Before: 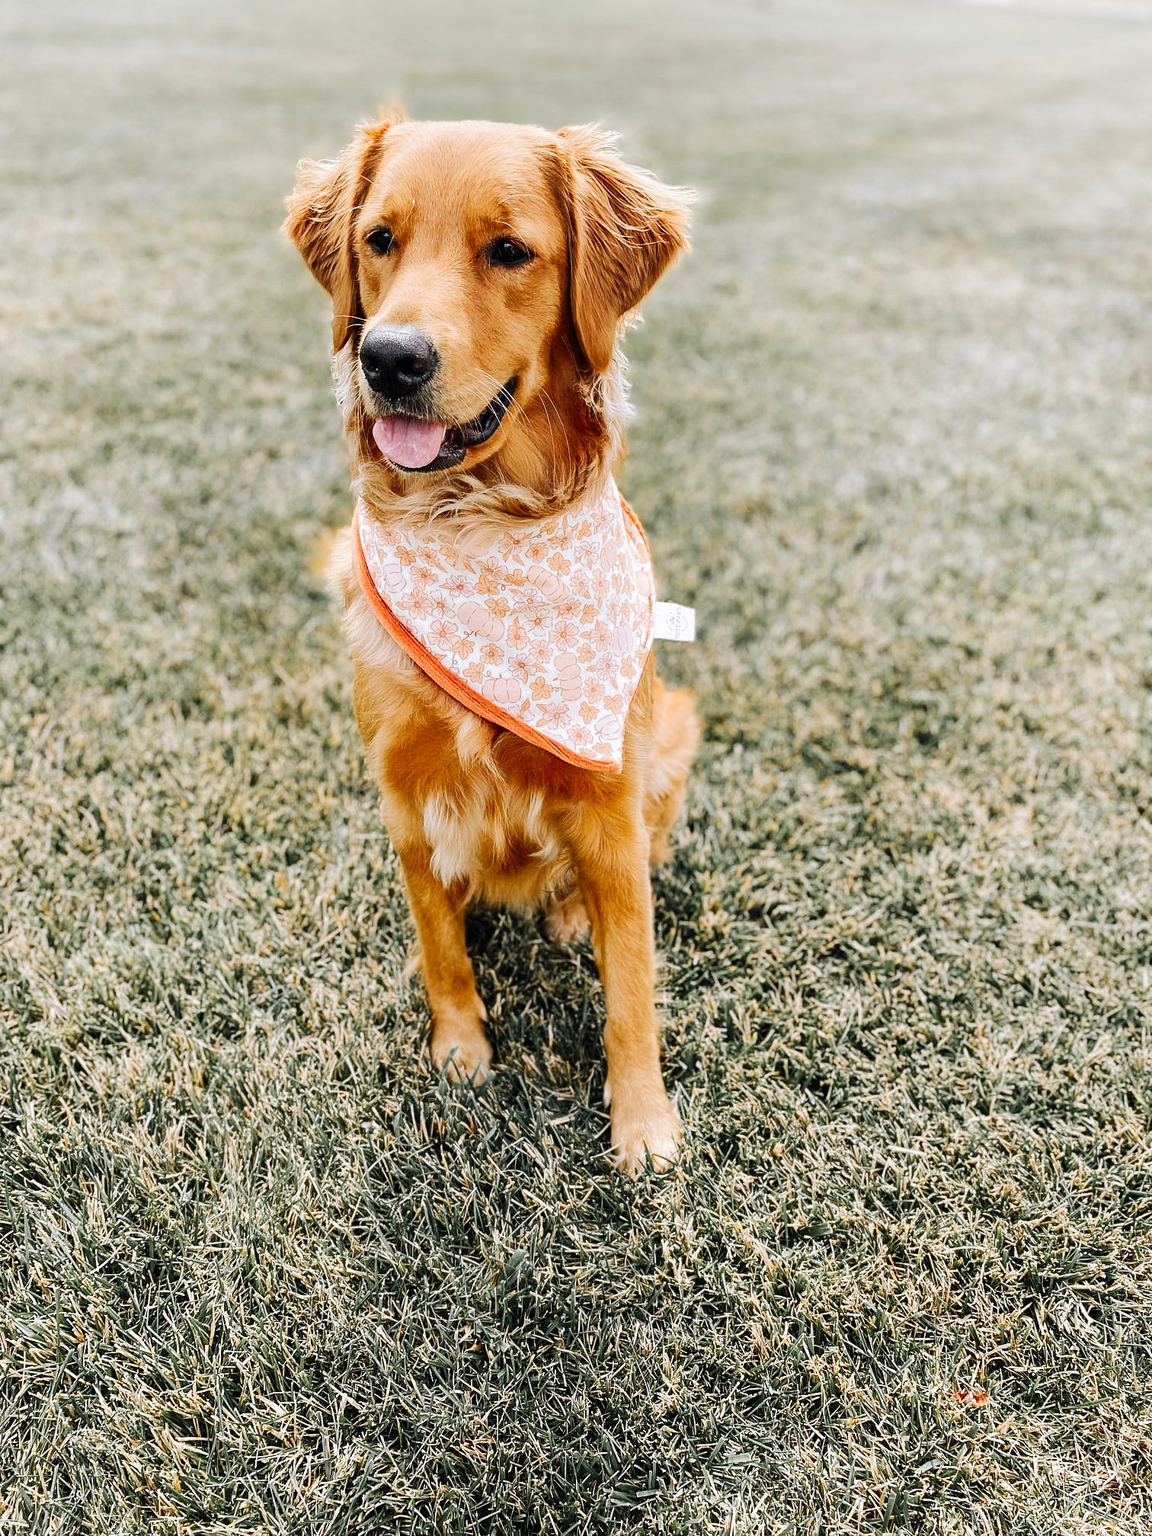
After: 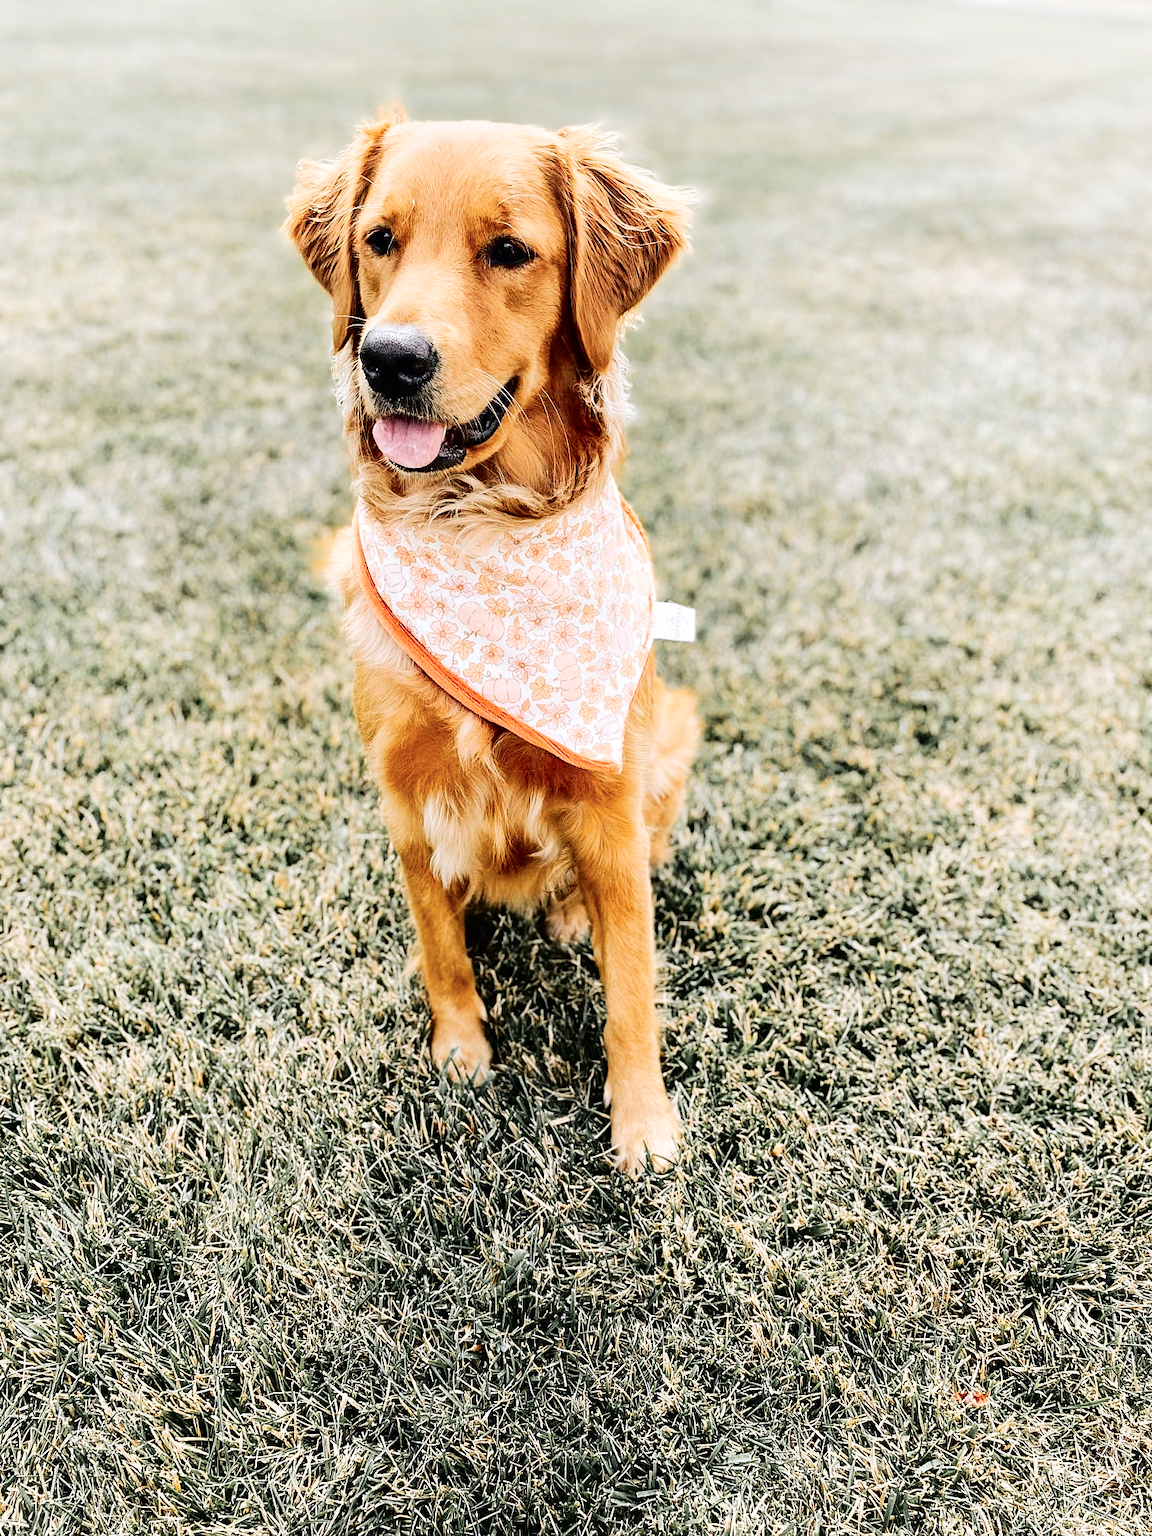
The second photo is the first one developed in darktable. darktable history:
exposure: black level correction -0.003, exposure 0.032 EV, compensate highlight preservation false
tone curve: curves: ch0 [(0, 0) (0.003, 0) (0.011, 0.002) (0.025, 0.004) (0.044, 0.007) (0.069, 0.015) (0.1, 0.025) (0.136, 0.04) (0.177, 0.09) (0.224, 0.152) (0.277, 0.239) (0.335, 0.335) (0.399, 0.43) (0.468, 0.524) (0.543, 0.621) (0.623, 0.712) (0.709, 0.792) (0.801, 0.871) (0.898, 0.951) (1, 1)], color space Lab, independent channels, preserve colors none
